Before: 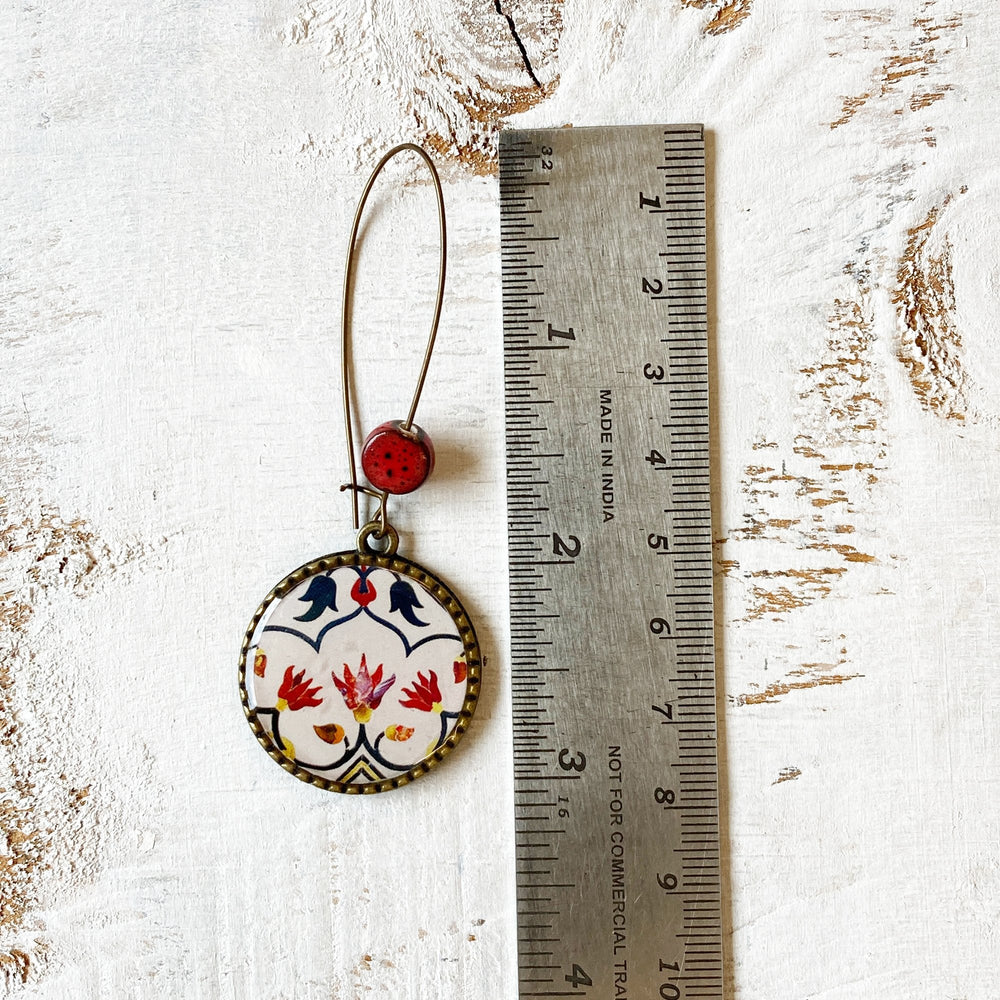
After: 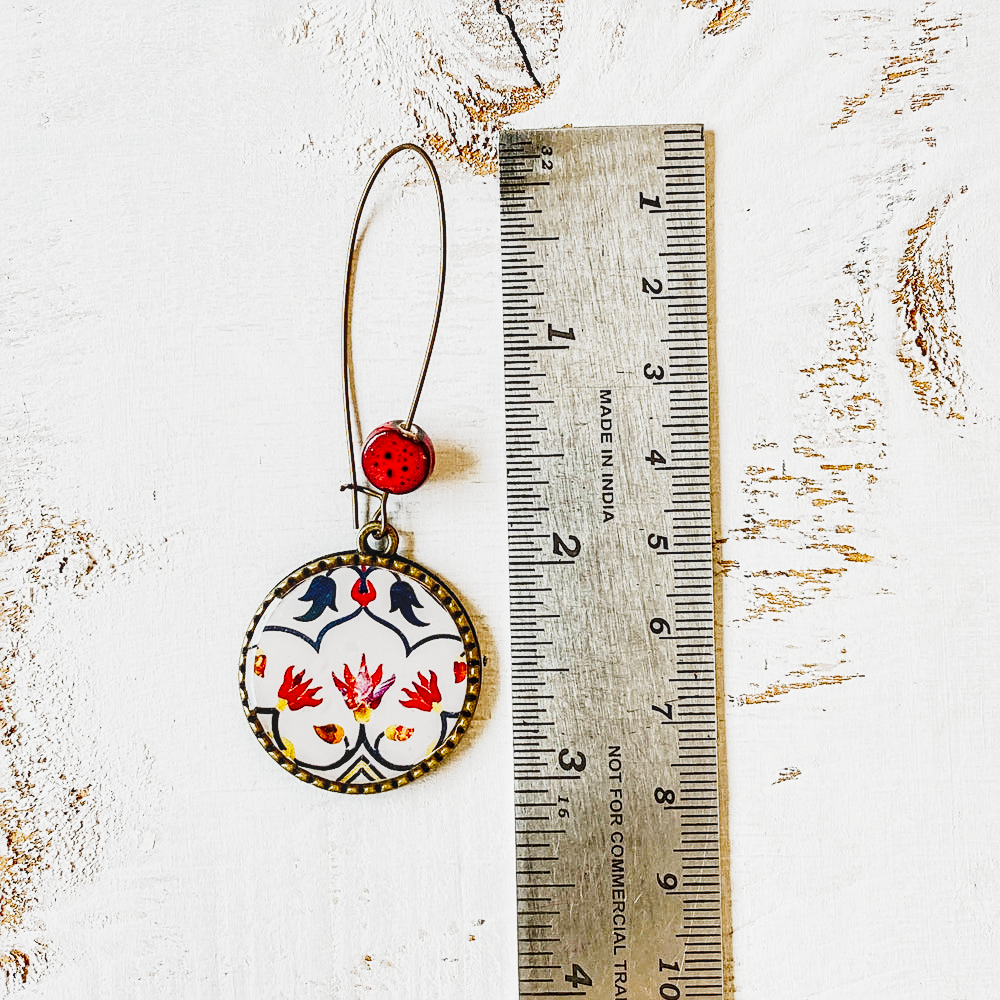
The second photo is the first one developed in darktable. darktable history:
local contrast: detail 130%
exposure: exposure 0.127 EV, compensate highlight preservation false
sharpen: on, module defaults
tone curve: curves: ch0 [(0, 0.026) (0.146, 0.158) (0.272, 0.34) (0.434, 0.625) (0.676, 0.871) (0.994, 0.955)], preserve colors none
shadows and highlights: shadows 36.24, highlights -27.73, soften with gaussian
